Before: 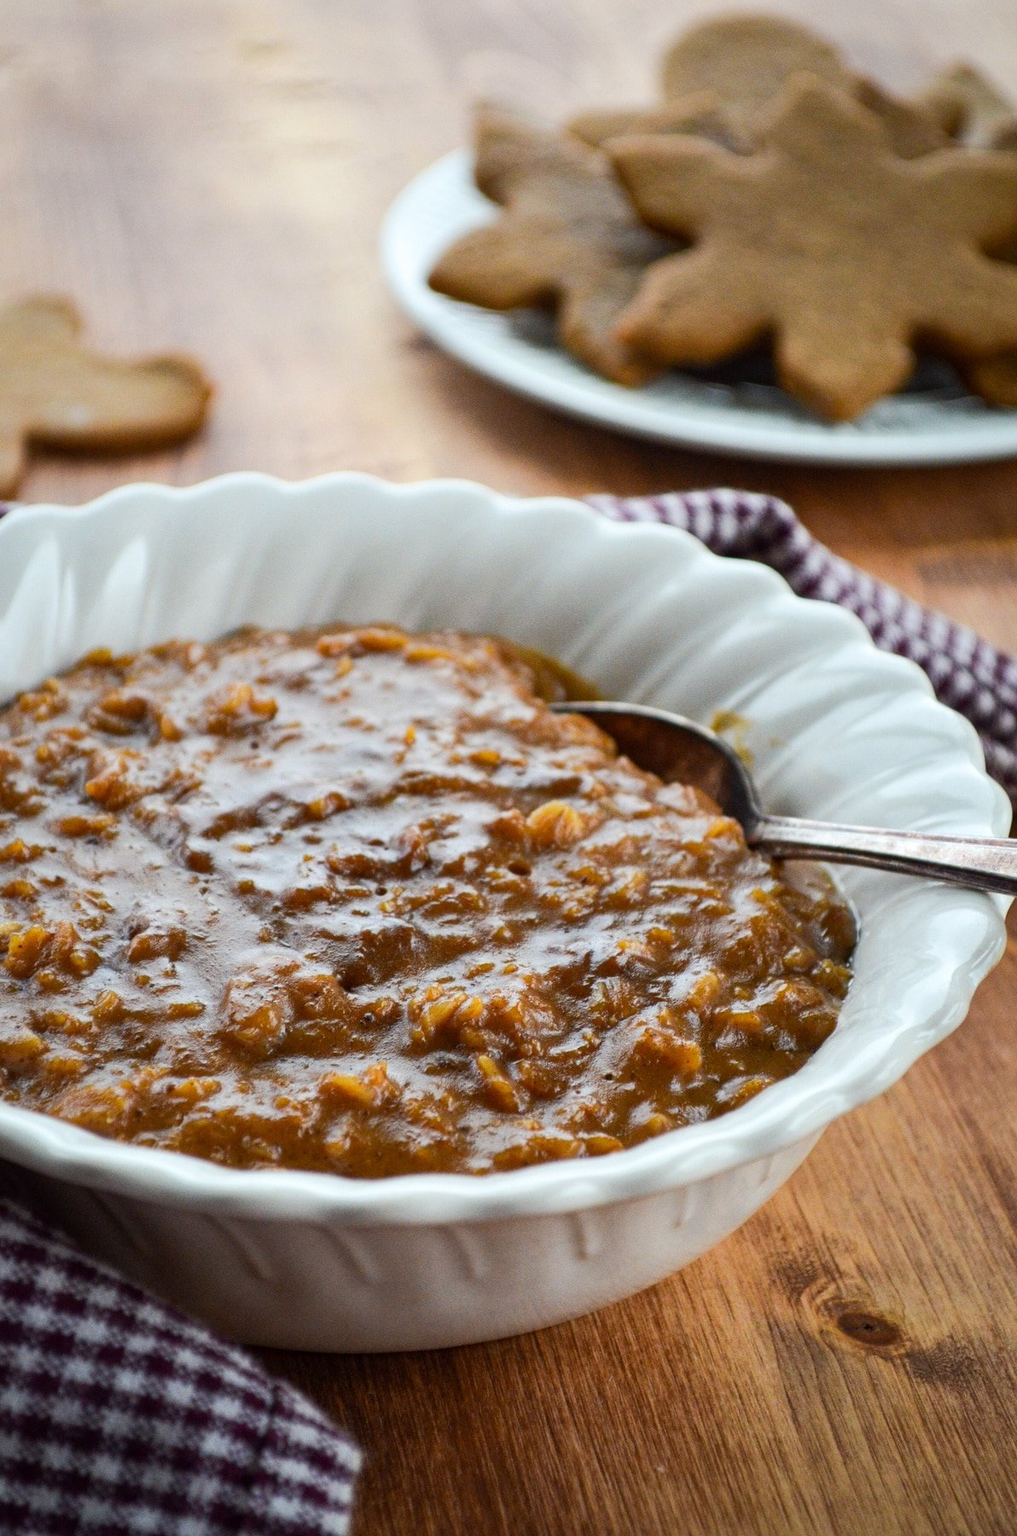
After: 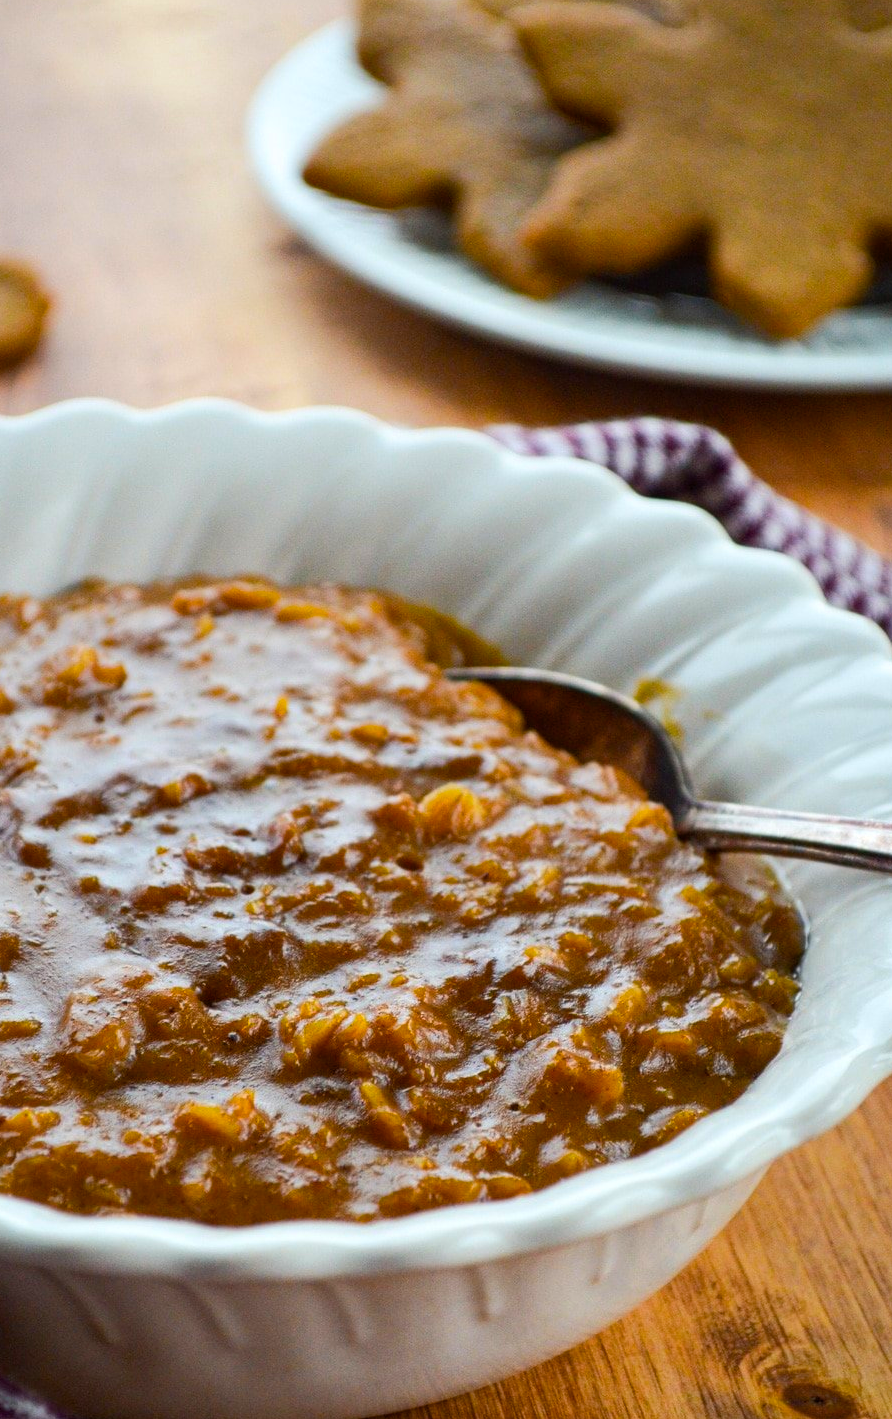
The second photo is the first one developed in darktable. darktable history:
color balance rgb: perceptual saturation grading › global saturation 25%, global vibrance 20%
crop: left 16.768%, top 8.653%, right 8.362%, bottom 12.485%
